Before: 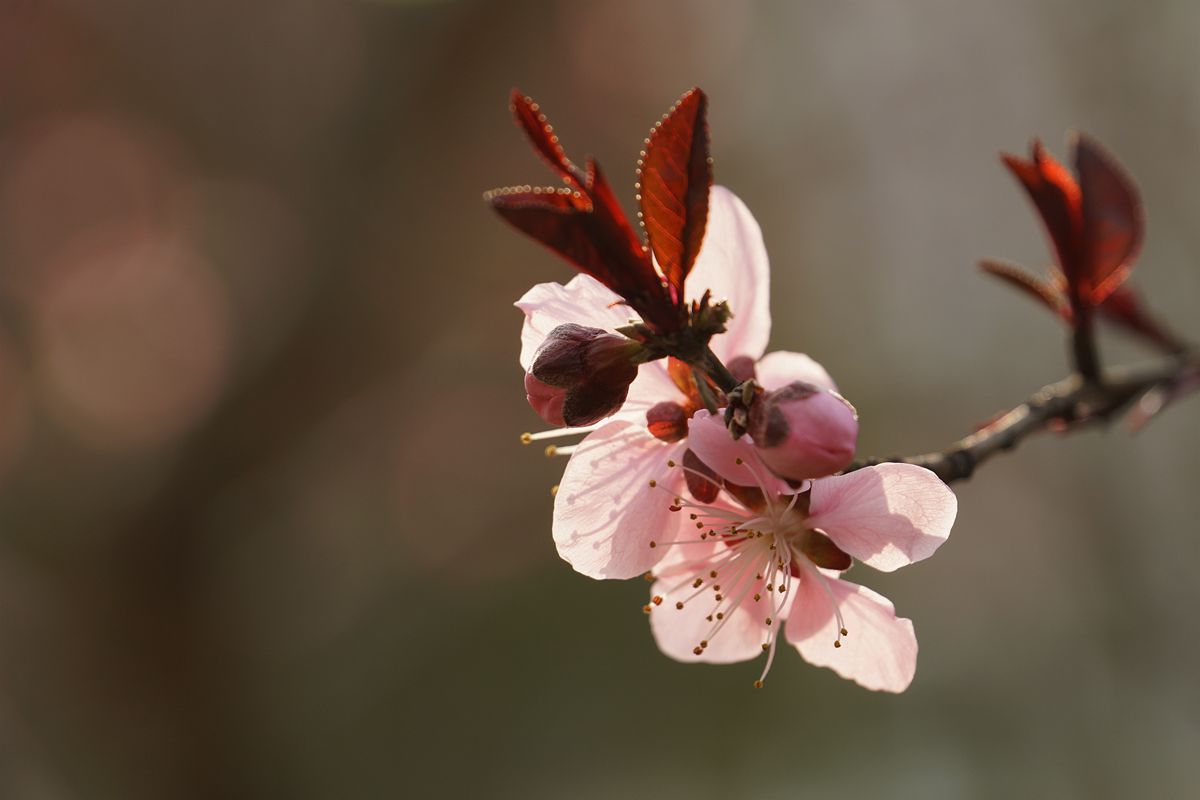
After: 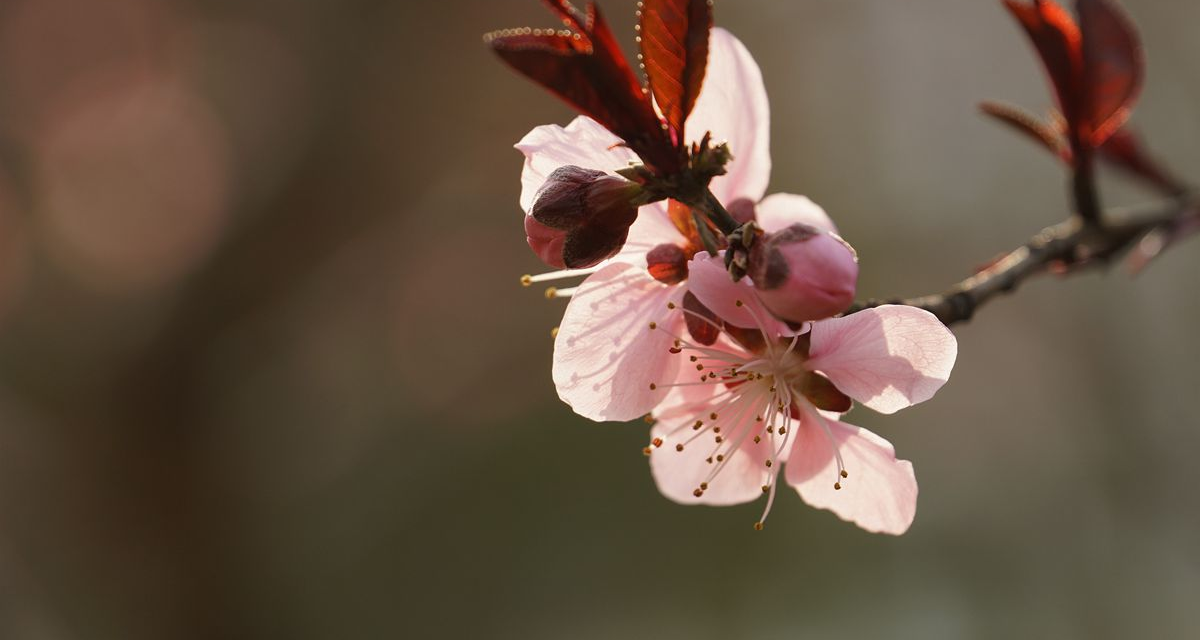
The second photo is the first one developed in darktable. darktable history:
crop and rotate: top 19.934%
